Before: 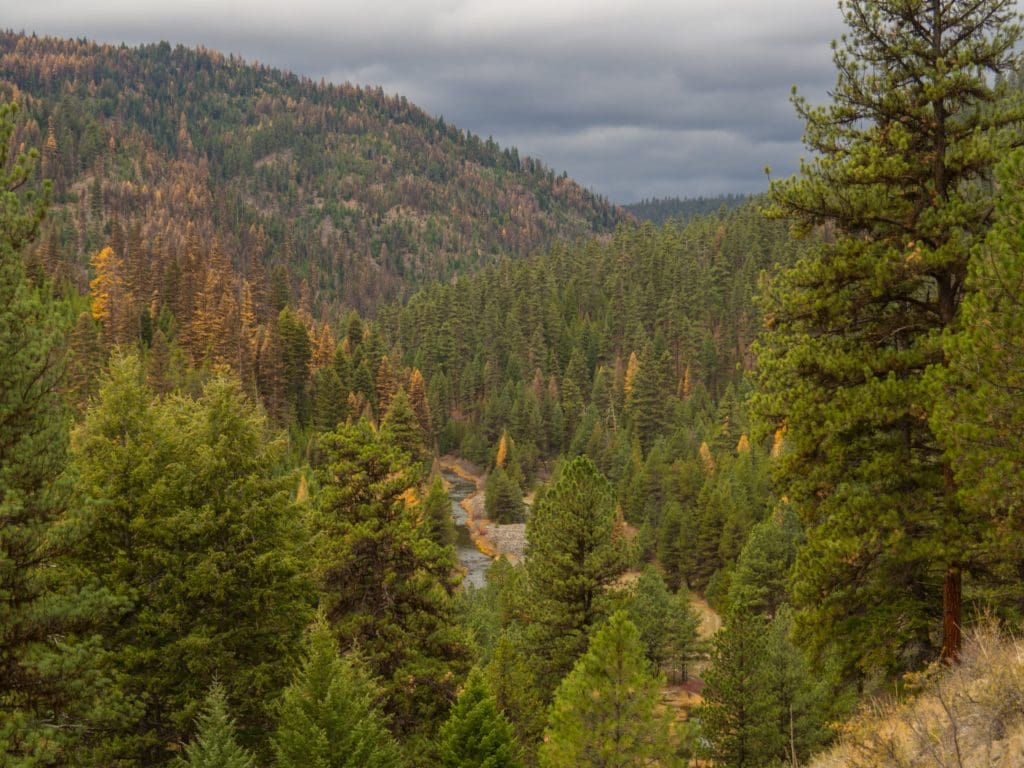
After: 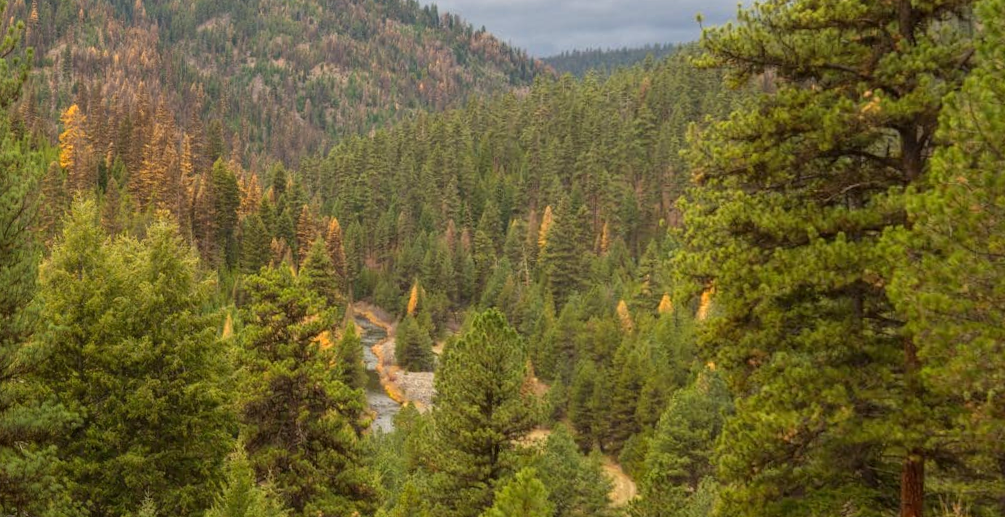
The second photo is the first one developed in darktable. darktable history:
rotate and perspective: rotation 1.69°, lens shift (vertical) -0.023, lens shift (horizontal) -0.291, crop left 0.025, crop right 0.988, crop top 0.092, crop bottom 0.842
crop and rotate: top 15.774%, bottom 5.506%
exposure: exposure 0.6 EV, compensate highlight preservation false
